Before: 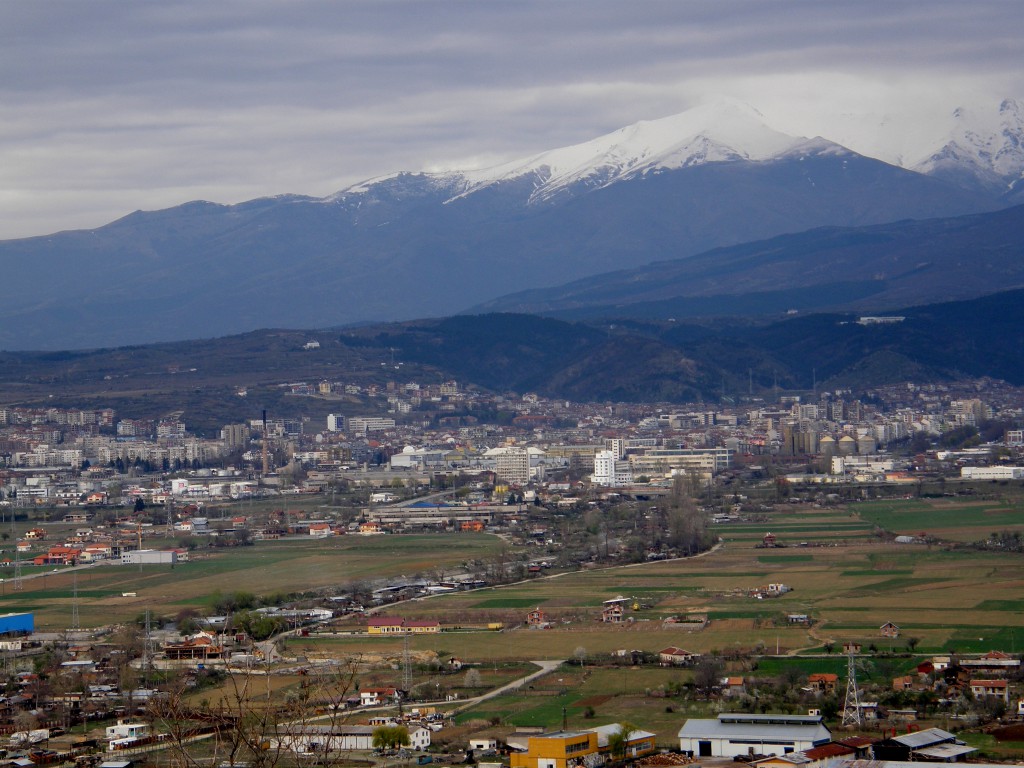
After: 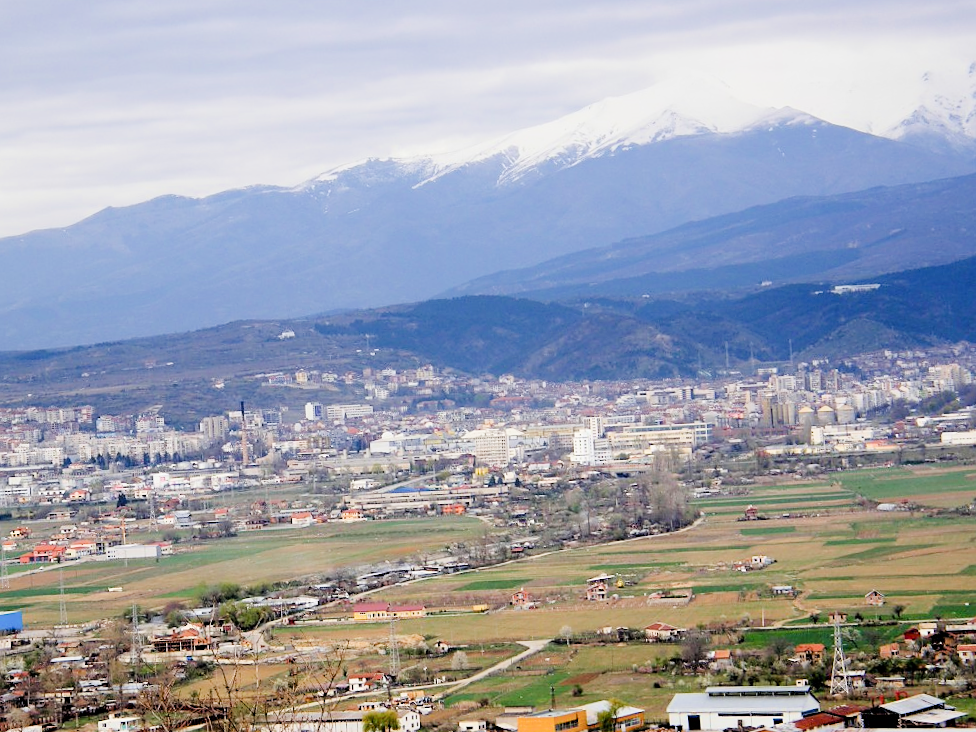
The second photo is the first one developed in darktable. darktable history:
exposure: exposure 2 EV, compensate exposure bias true, compensate highlight preservation false
sharpen: radius 1.458, amount 0.398, threshold 1.271
filmic rgb: black relative exposure -7.32 EV, white relative exposure 5.09 EV, hardness 3.2
rotate and perspective: rotation -2.12°, lens shift (vertical) 0.009, lens shift (horizontal) -0.008, automatic cropping original format, crop left 0.036, crop right 0.964, crop top 0.05, crop bottom 0.959
